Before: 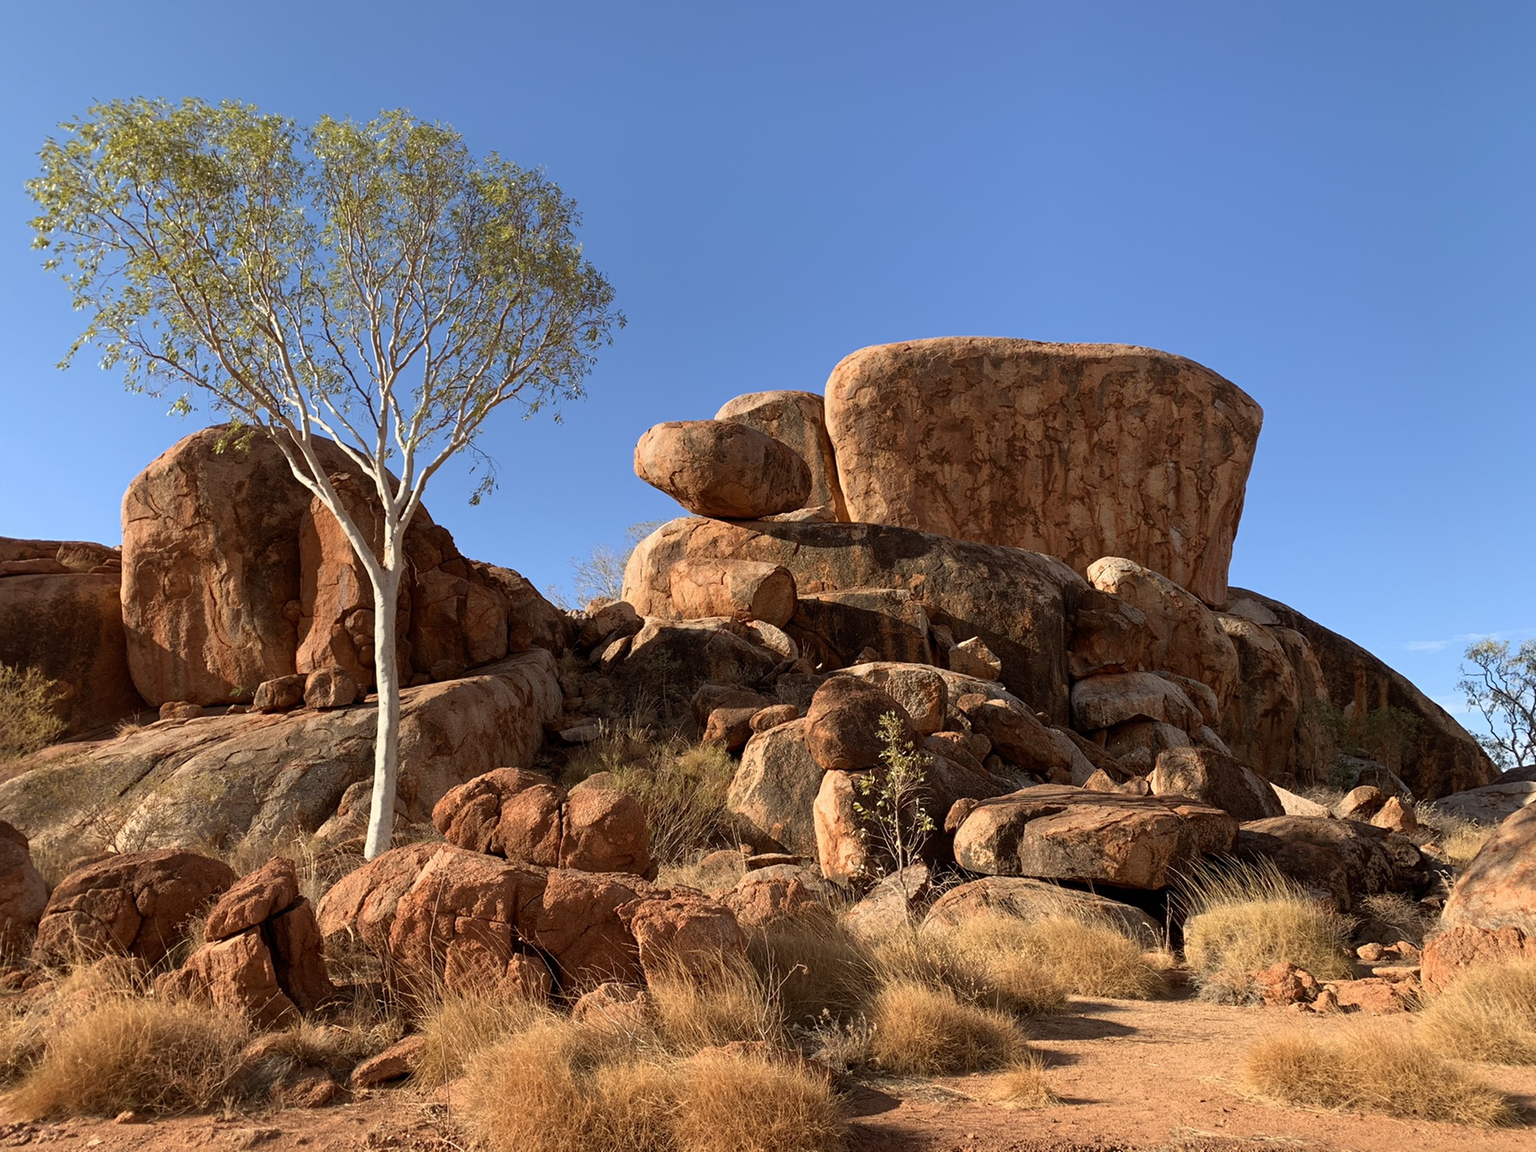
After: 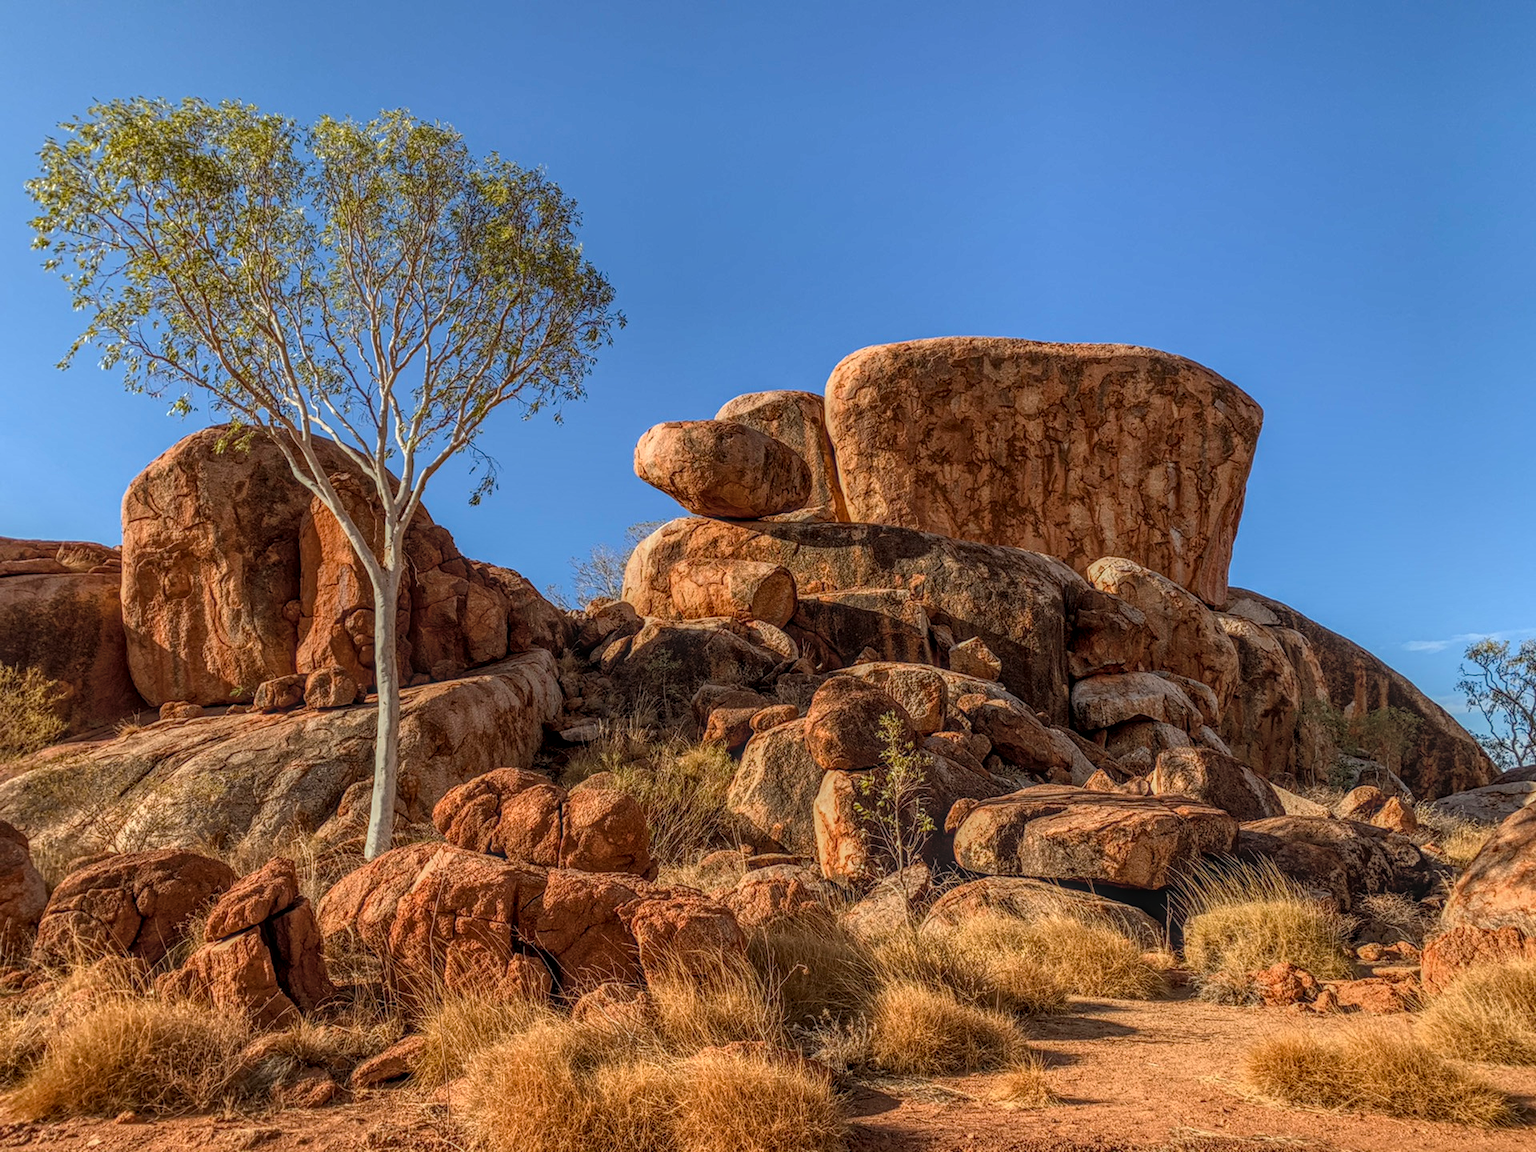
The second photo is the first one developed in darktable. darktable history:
color balance rgb: perceptual saturation grading › global saturation 1.562%, perceptual saturation grading › highlights -2.788%, perceptual saturation grading › mid-tones 4.628%, perceptual saturation grading › shadows 8.772%
local contrast: highlights 4%, shadows 5%, detail 201%, midtone range 0.248
